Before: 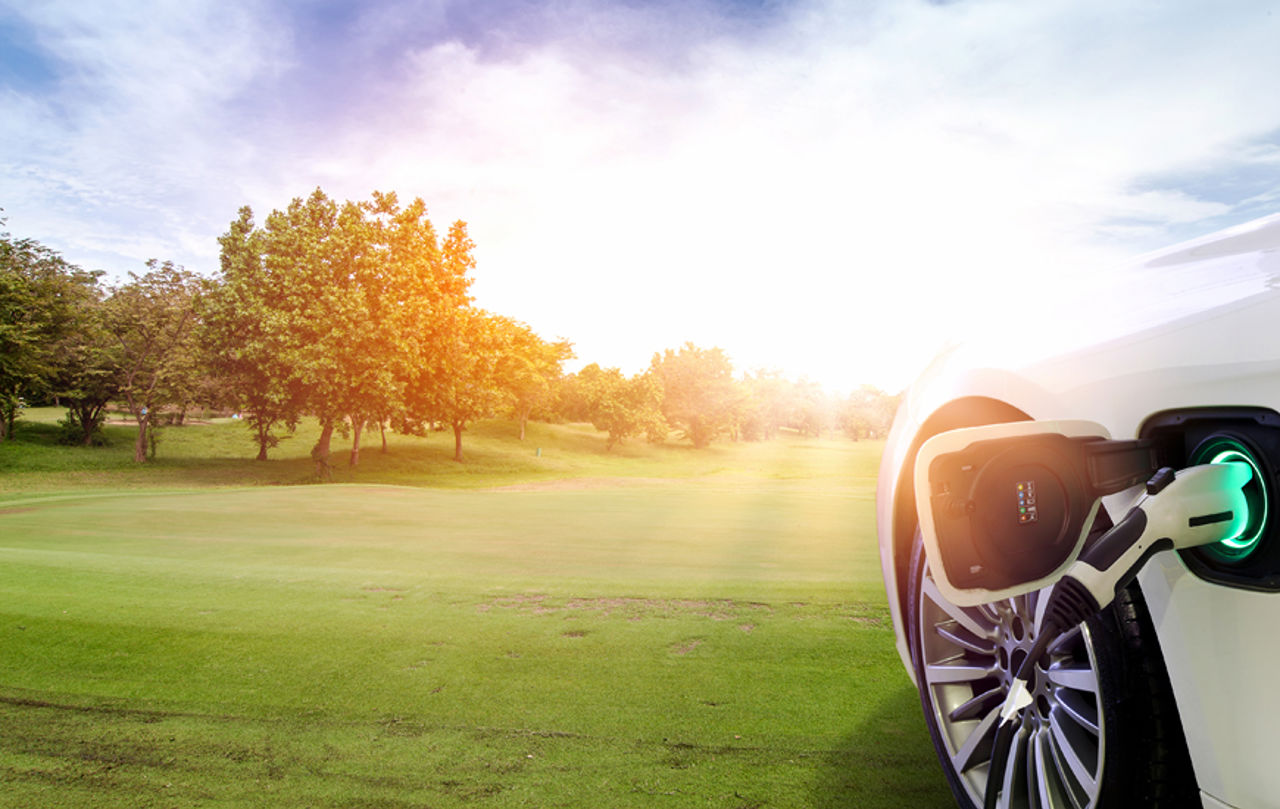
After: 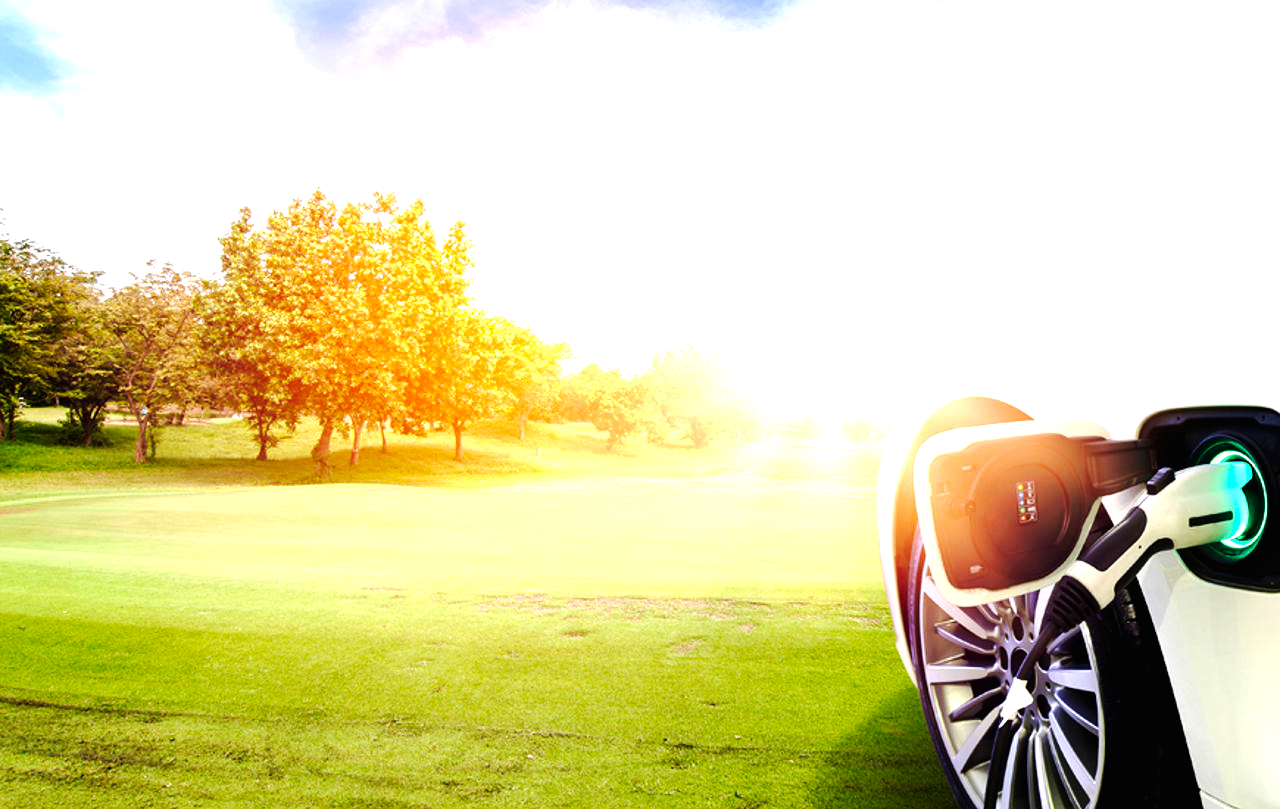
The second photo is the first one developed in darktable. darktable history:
tone curve: curves: ch0 [(0, 0) (0.003, 0.007) (0.011, 0.008) (0.025, 0.007) (0.044, 0.009) (0.069, 0.012) (0.1, 0.02) (0.136, 0.035) (0.177, 0.06) (0.224, 0.104) (0.277, 0.16) (0.335, 0.228) (0.399, 0.308) (0.468, 0.418) (0.543, 0.525) (0.623, 0.635) (0.709, 0.723) (0.801, 0.802) (0.898, 0.889) (1, 1)], preserve colors none
exposure: black level correction 0, exposure 1.1 EV, compensate exposure bias true, compensate highlight preservation false
